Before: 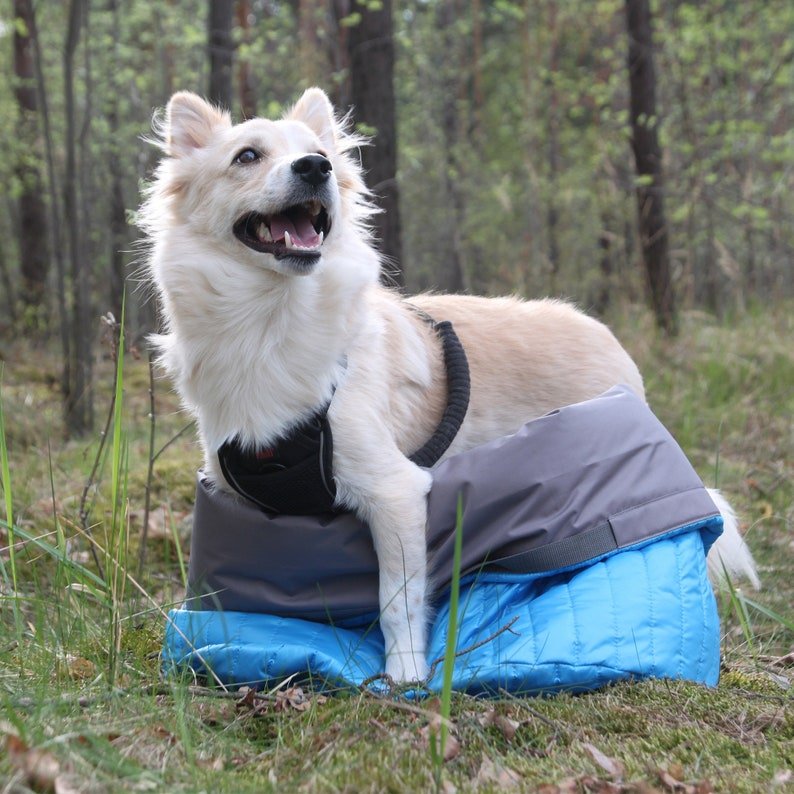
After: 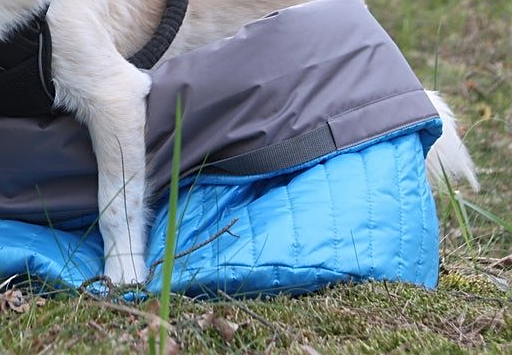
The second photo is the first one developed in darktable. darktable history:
shadows and highlights: shadows 29.32, highlights -29.32, low approximation 0.01, soften with gaussian
crop and rotate: left 35.509%, top 50.238%, bottom 4.934%
sharpen: on, module defaults
